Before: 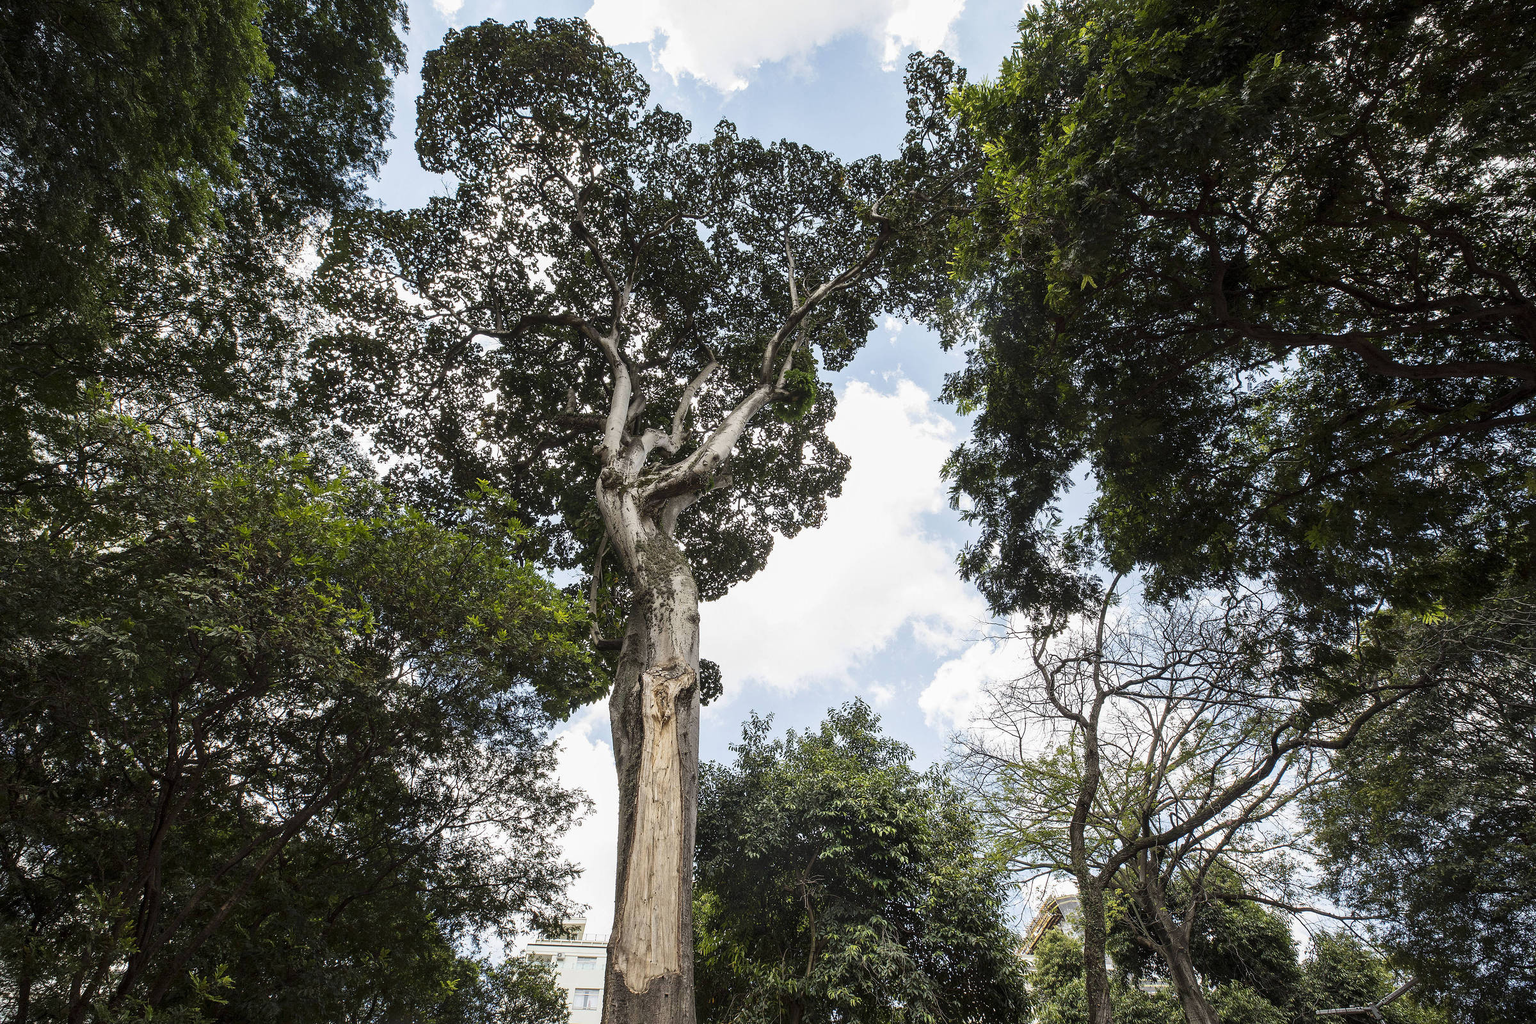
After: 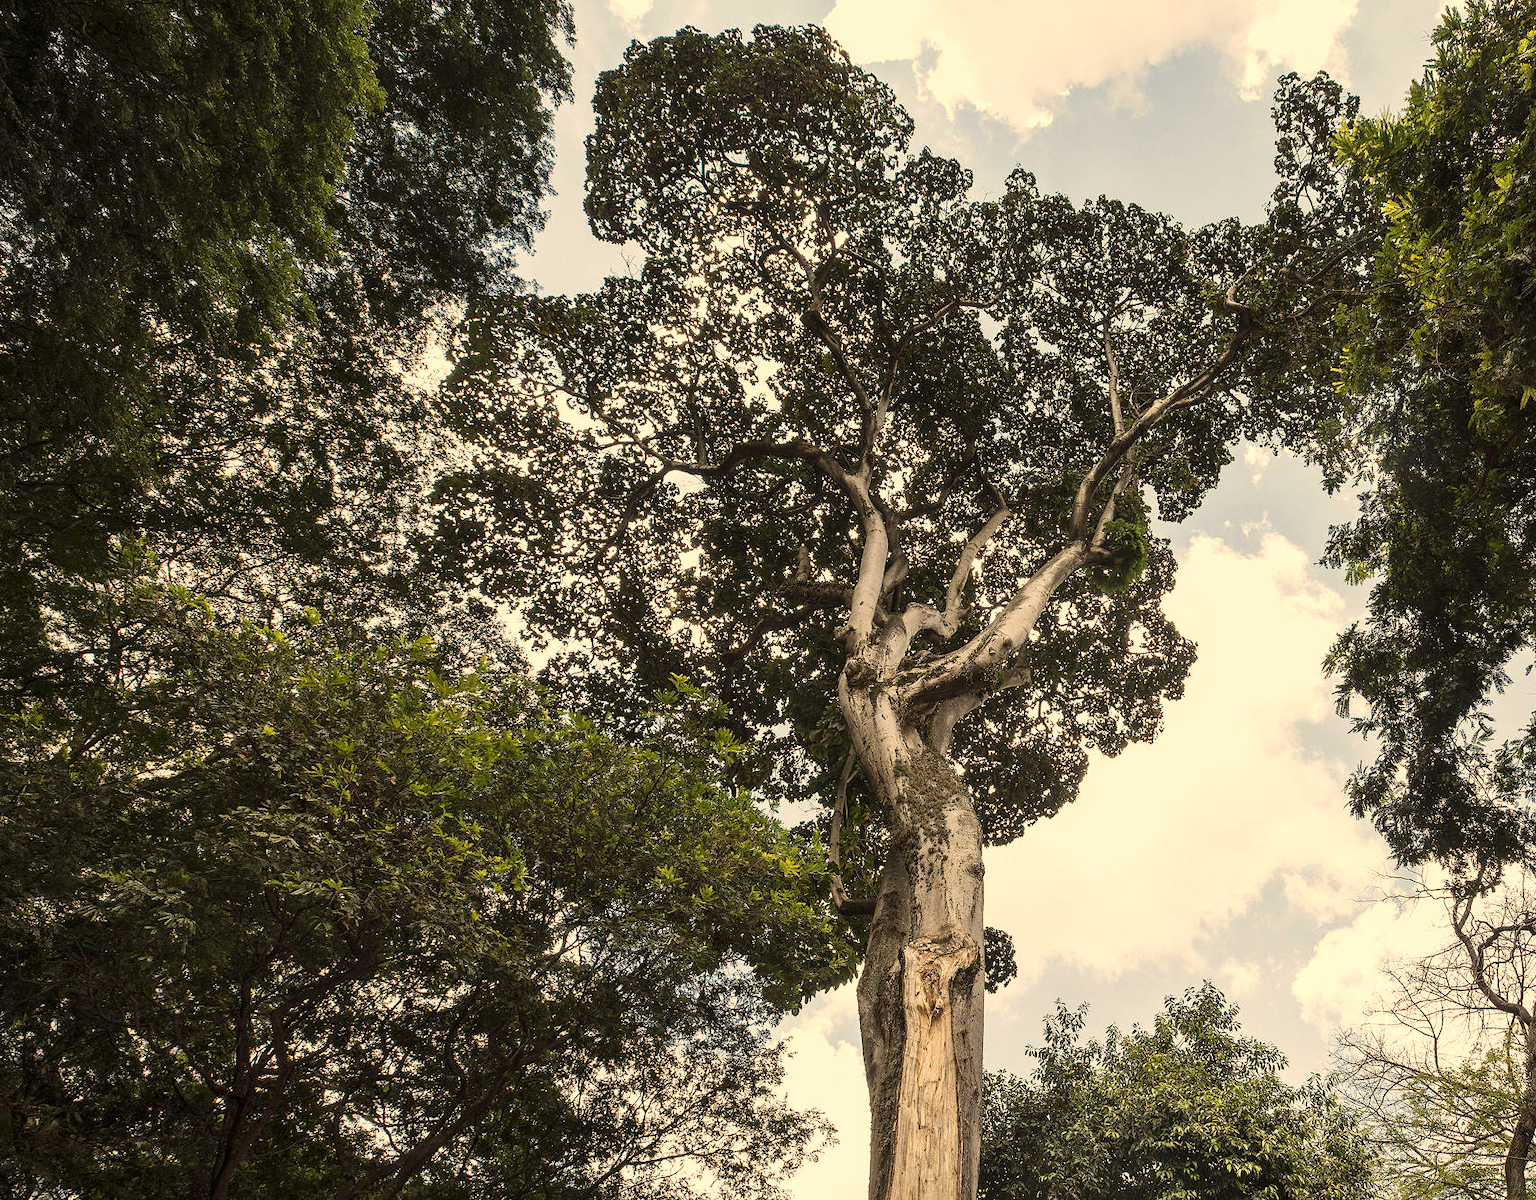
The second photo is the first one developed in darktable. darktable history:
white balance: red 1.123, blue 0.83
crop: right 28.885%, bottom 16.626%
